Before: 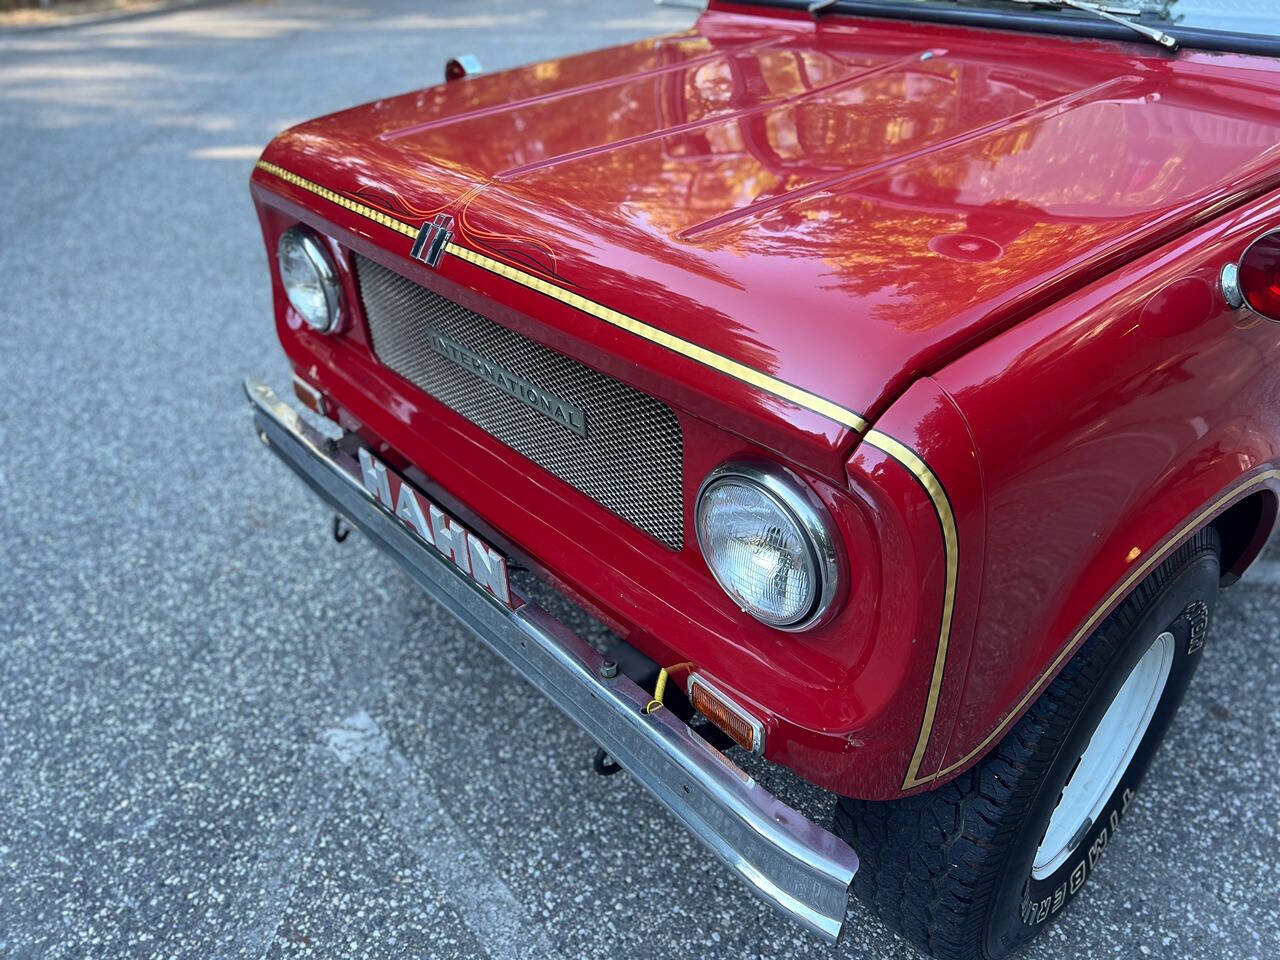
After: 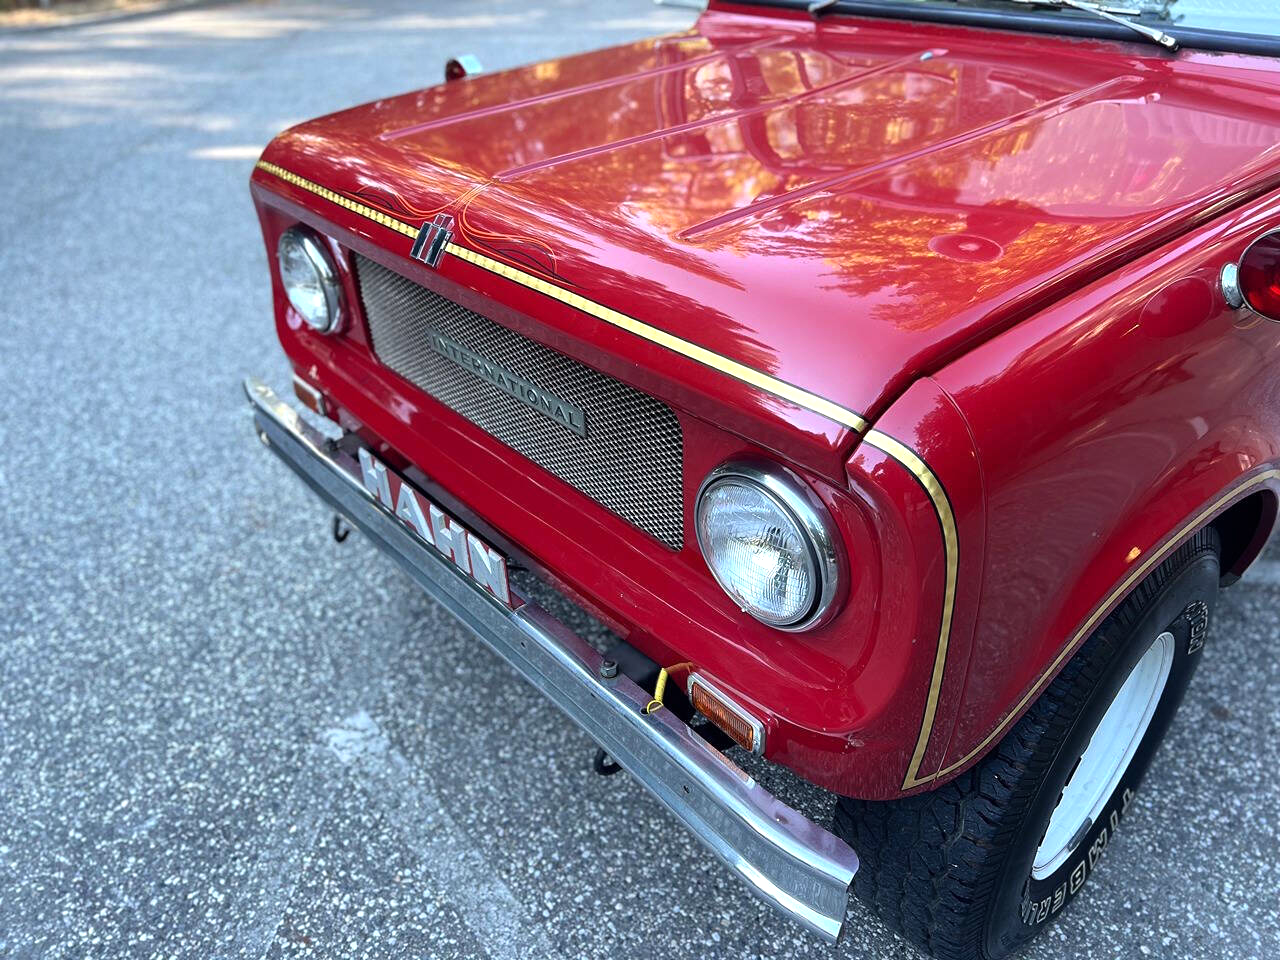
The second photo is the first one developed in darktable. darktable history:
tone equalizer: -8 EV -0.414 EV, -7 EV -0.398 EV, -6 EV -0.333 EV, -5 EV -0.197 EV, -3 EV 0.242 EV, -2 EV 0.304 EV, -1 EV 0.392 EV, +0 EV 0.442 EV
